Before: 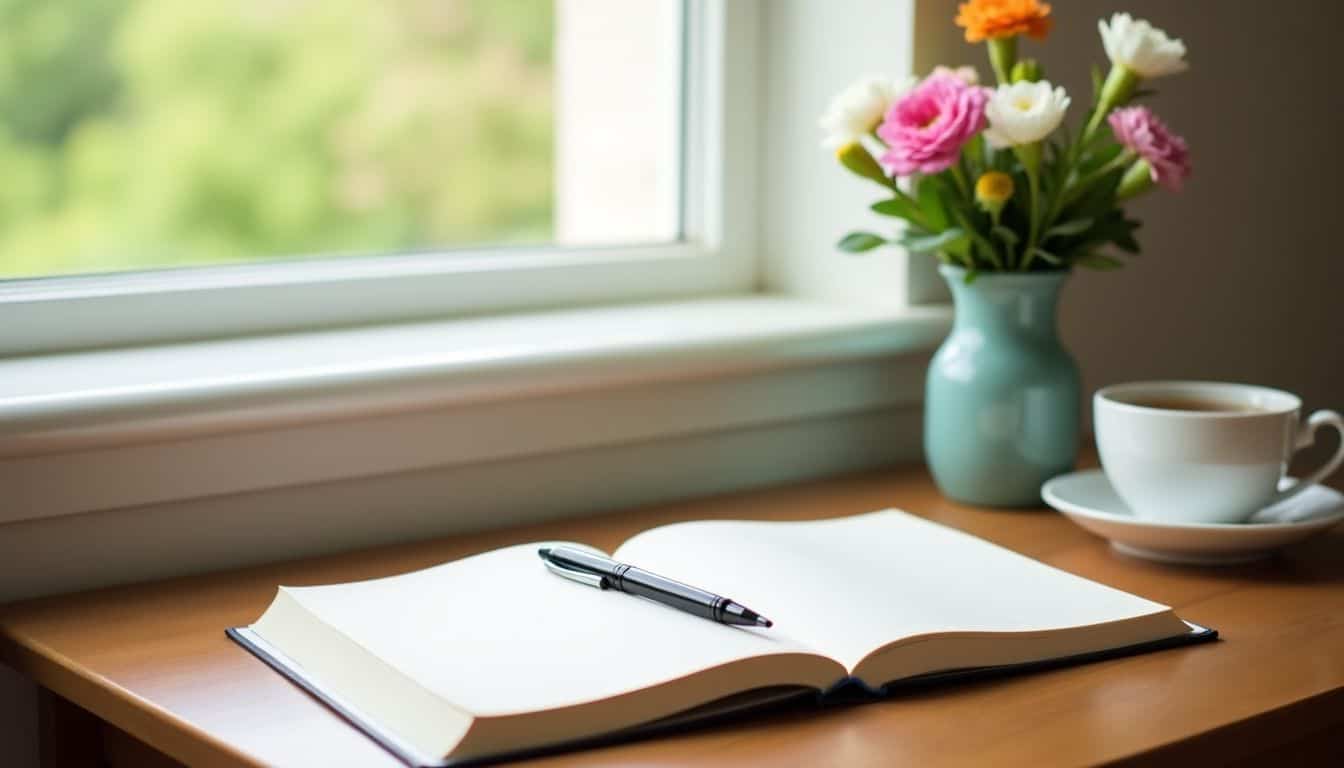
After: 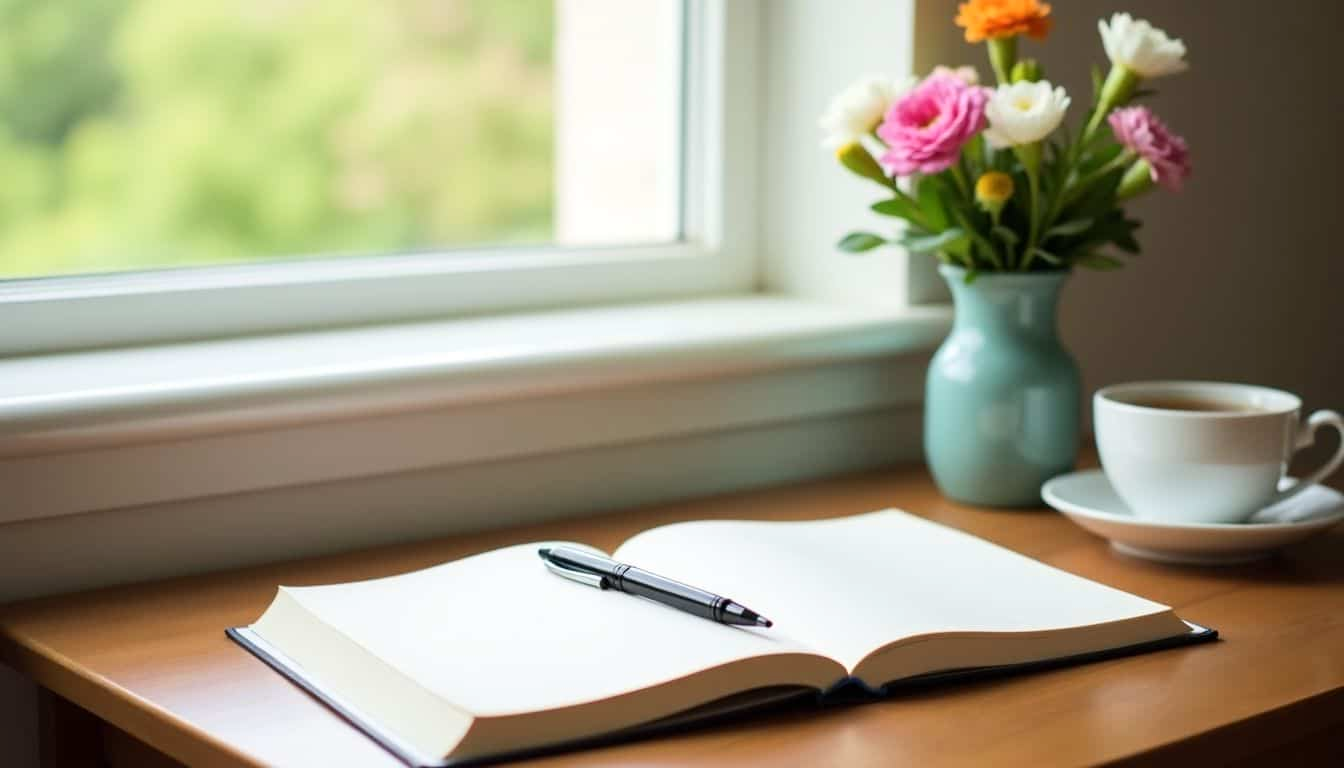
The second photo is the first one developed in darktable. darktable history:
contrast brightness saturation: contrast 0.099, brightness 0.025, saturation 0.016
tone equalizer: edges refinement/feathering 500, mask exposure compensation -1.57 EV, preserve details no
